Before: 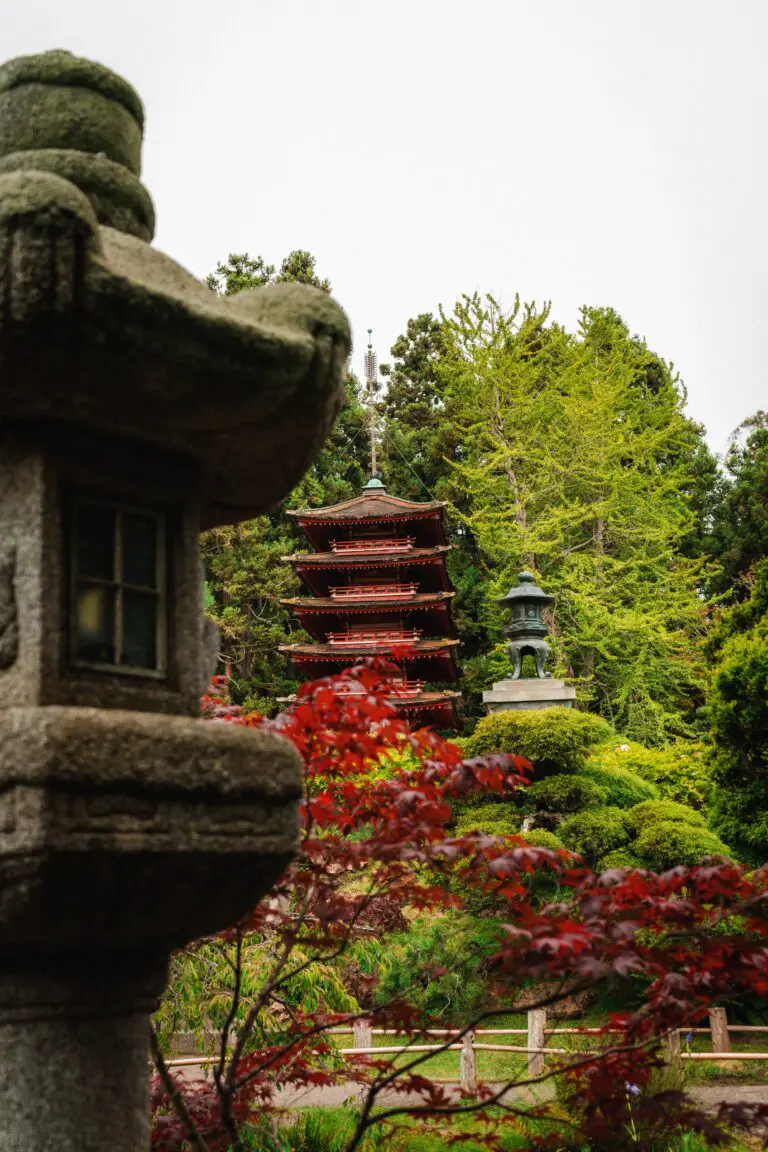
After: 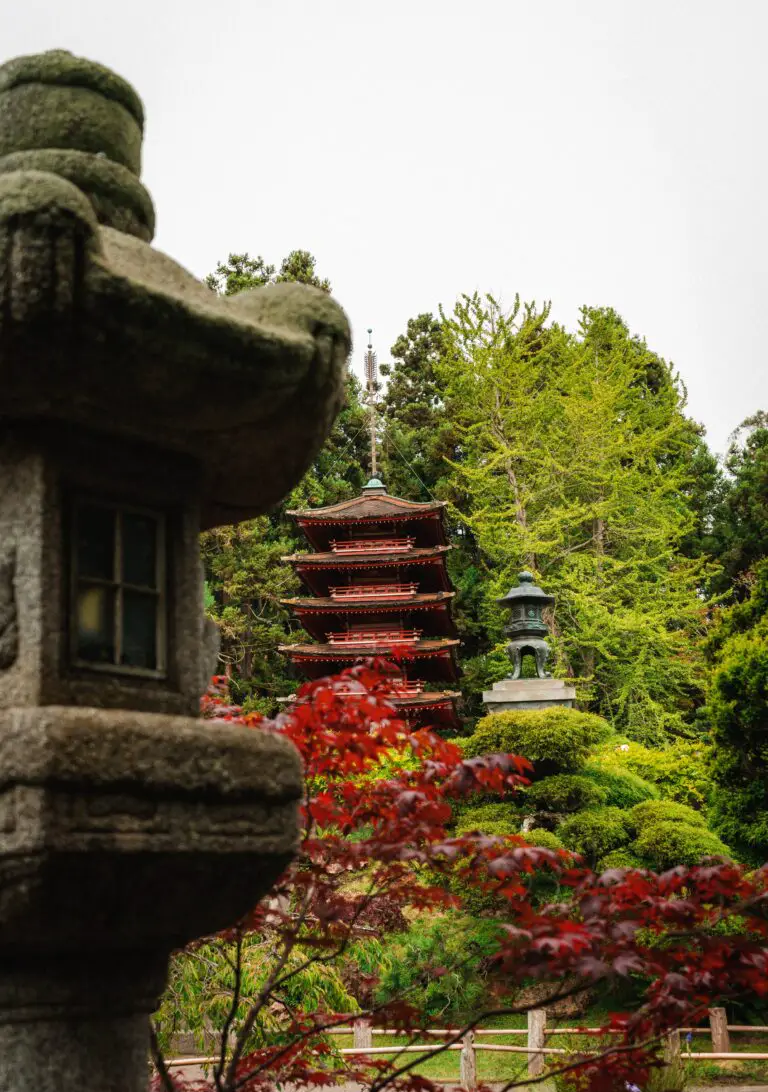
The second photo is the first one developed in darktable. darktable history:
exposure: compensate exposure bias true, compensate highlight preservation false
crop and rotate: top 0.012%, bottom 5.164%
